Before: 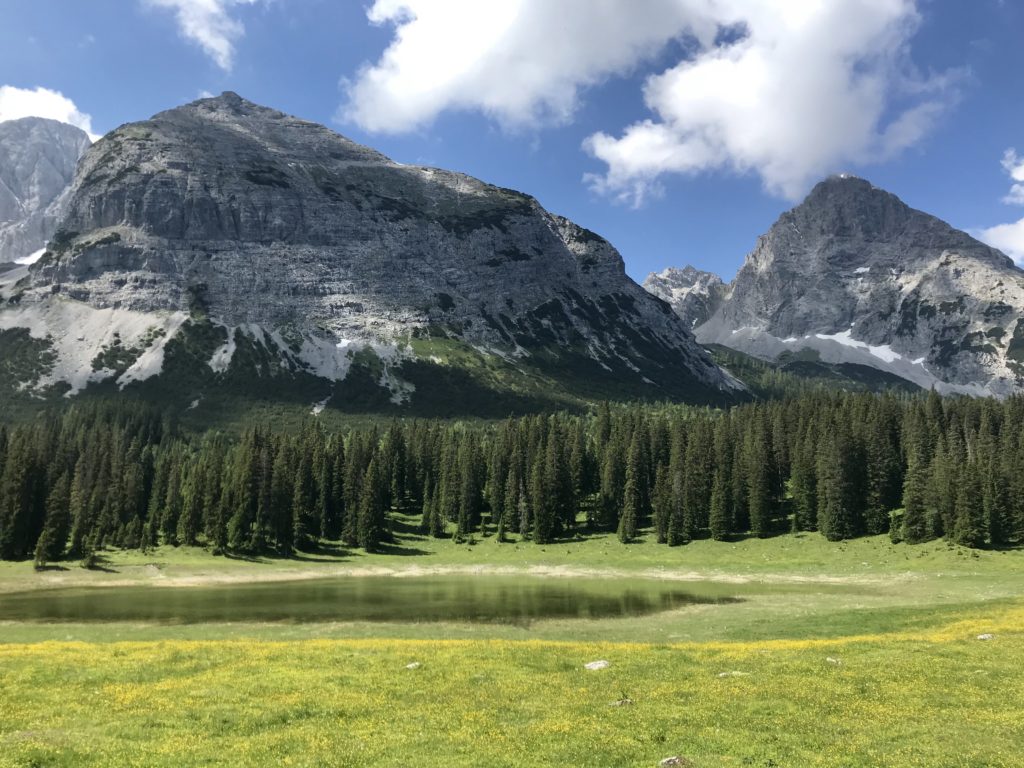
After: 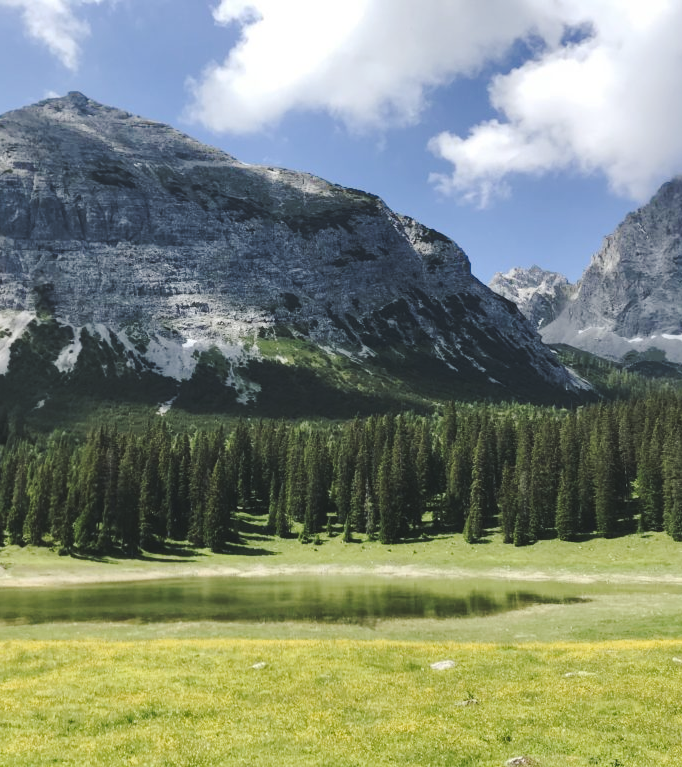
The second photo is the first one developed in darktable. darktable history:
crop and rotate: left 15.055%, right 18.278%
tone curve: curves: ch0 [(0, 0) (0.003, 0.1) (0.011, 0.101) (0.025, 0.11) (0.044, 0.126) (0.069, 0.14) (0.1, 0.158) (0.136, 0.18) (0.177, 0.206) (0.224, 0.243) (0.277, 0.293) (0.335, 0.36) (0.399, 0.446) (0.468, 0.537) (0.543, 0.618) (0.623, 0.694) (0.709, 0.763) (0.801, 0.836) (0.898, 0.908) (1, 1)], preserve colors none
